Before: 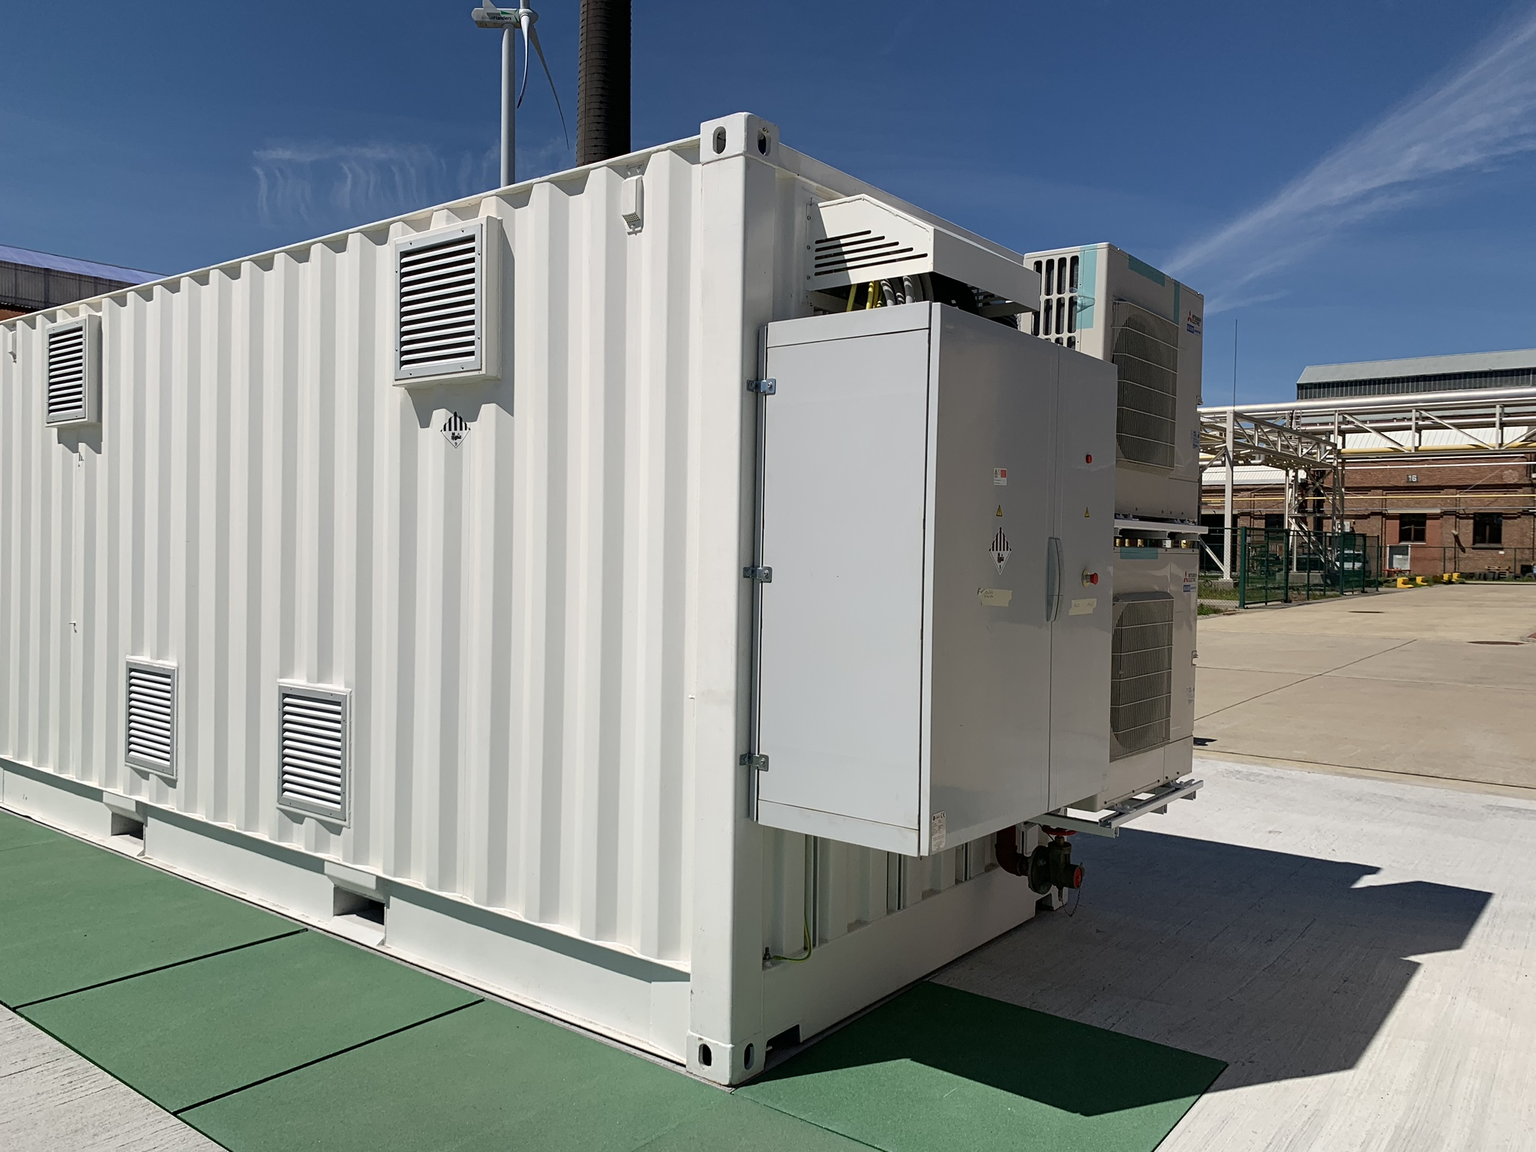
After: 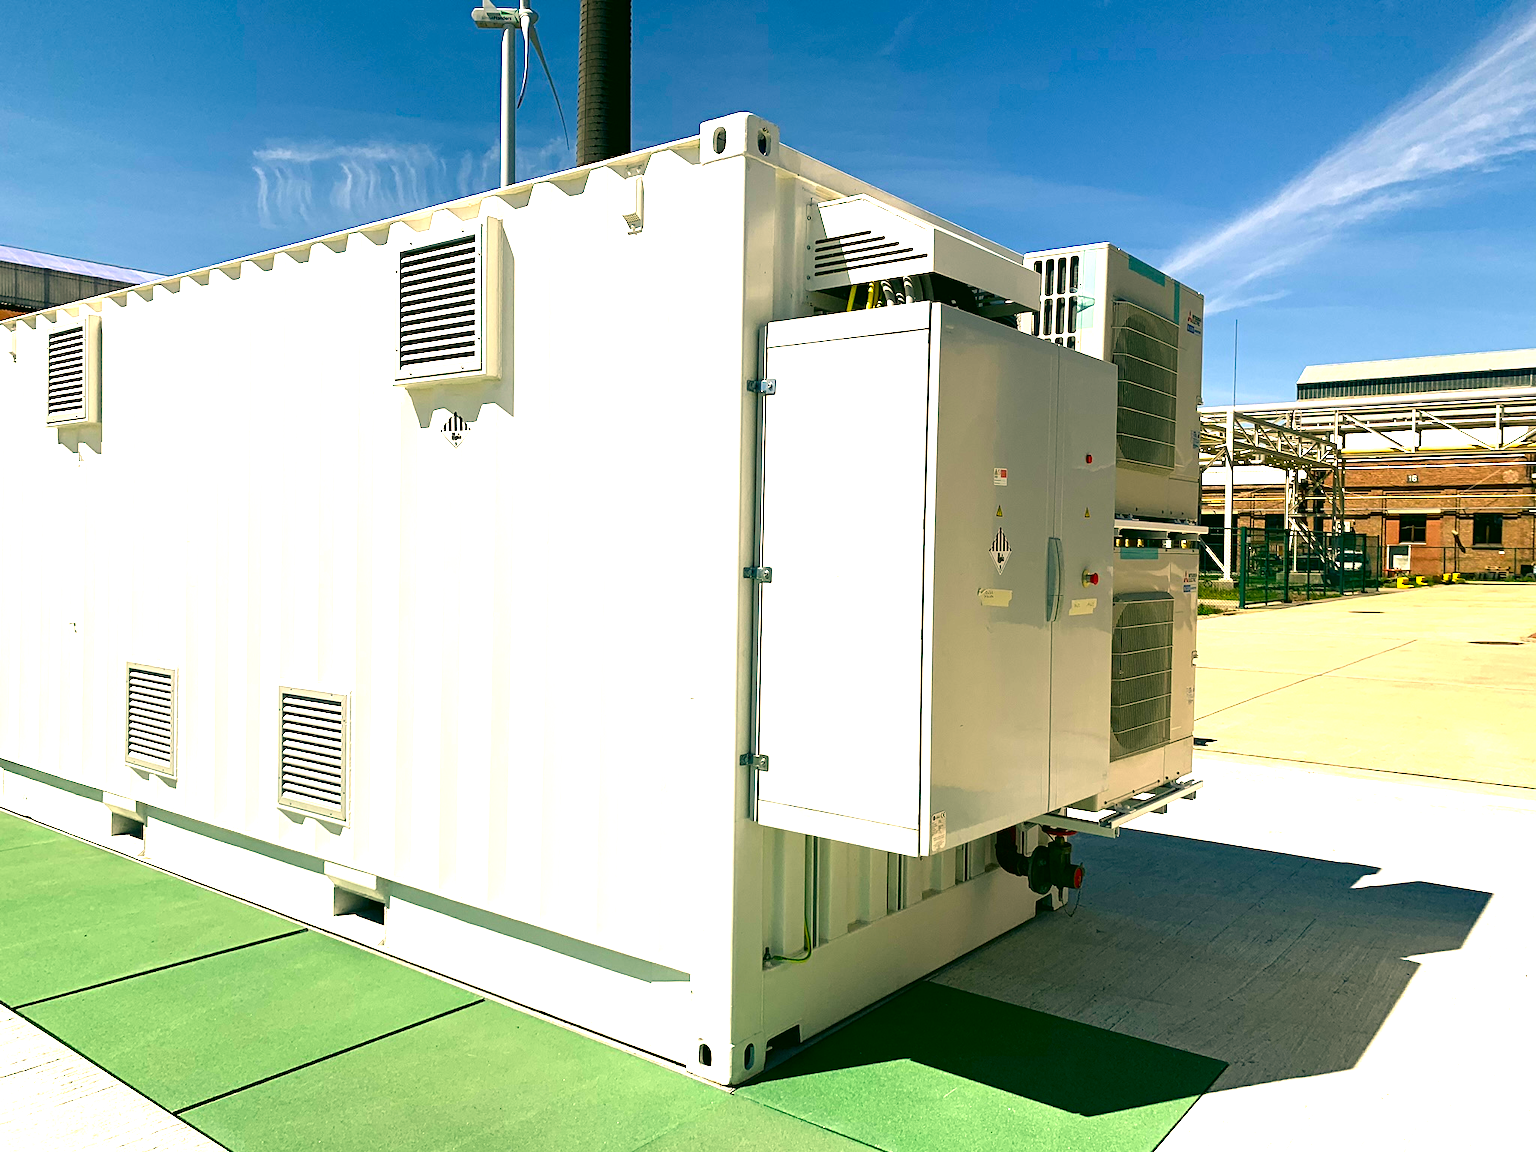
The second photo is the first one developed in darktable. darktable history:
exposure: black level correction 0, exposure 1.703 EV, compensate exposure bias true, compensate highlight preservation false
tone curve: curves: ch0 [(0, 0) (0.915, 0.89) (1, 1)], color space Lab, independent channels, preserve colors none
contrast brightness saturation: contrast 0.117, brightness -0.123, saturation 0.204
color correction: highlights a* 5.17, highlights b* 24.18, shadows a* -15.99, shadows b* 3.8
